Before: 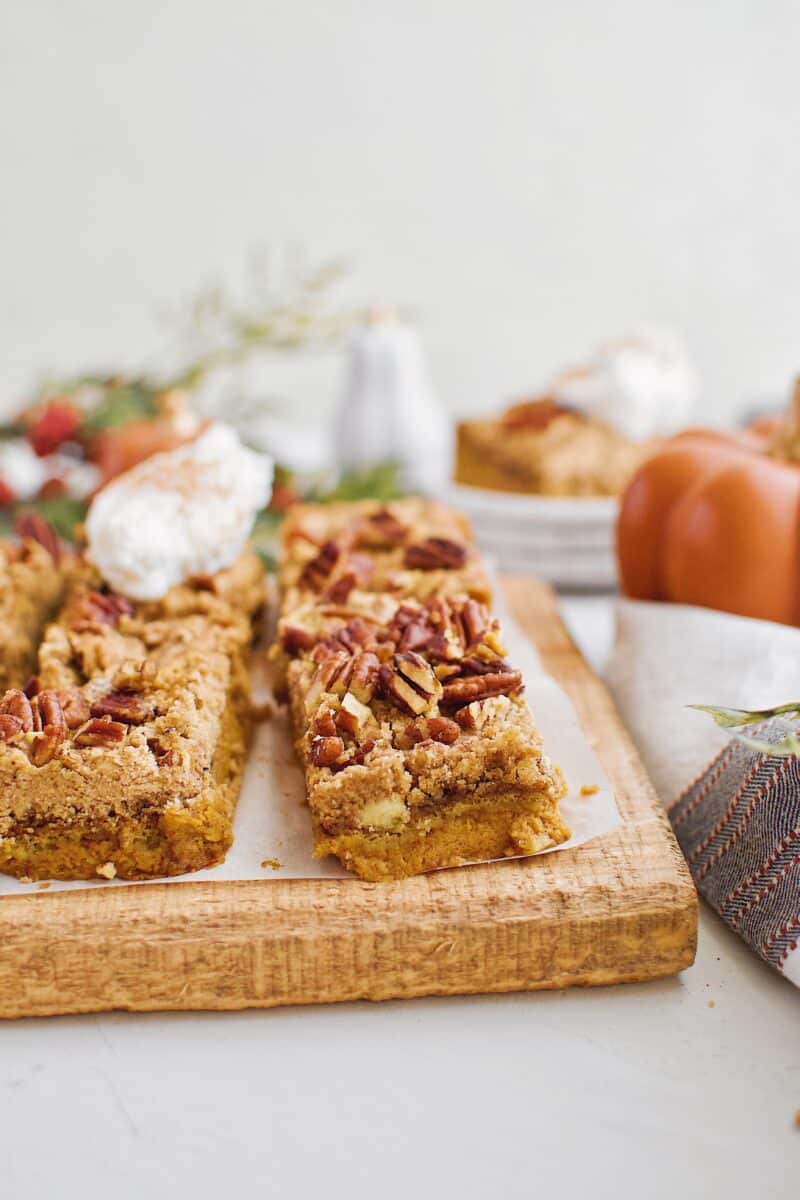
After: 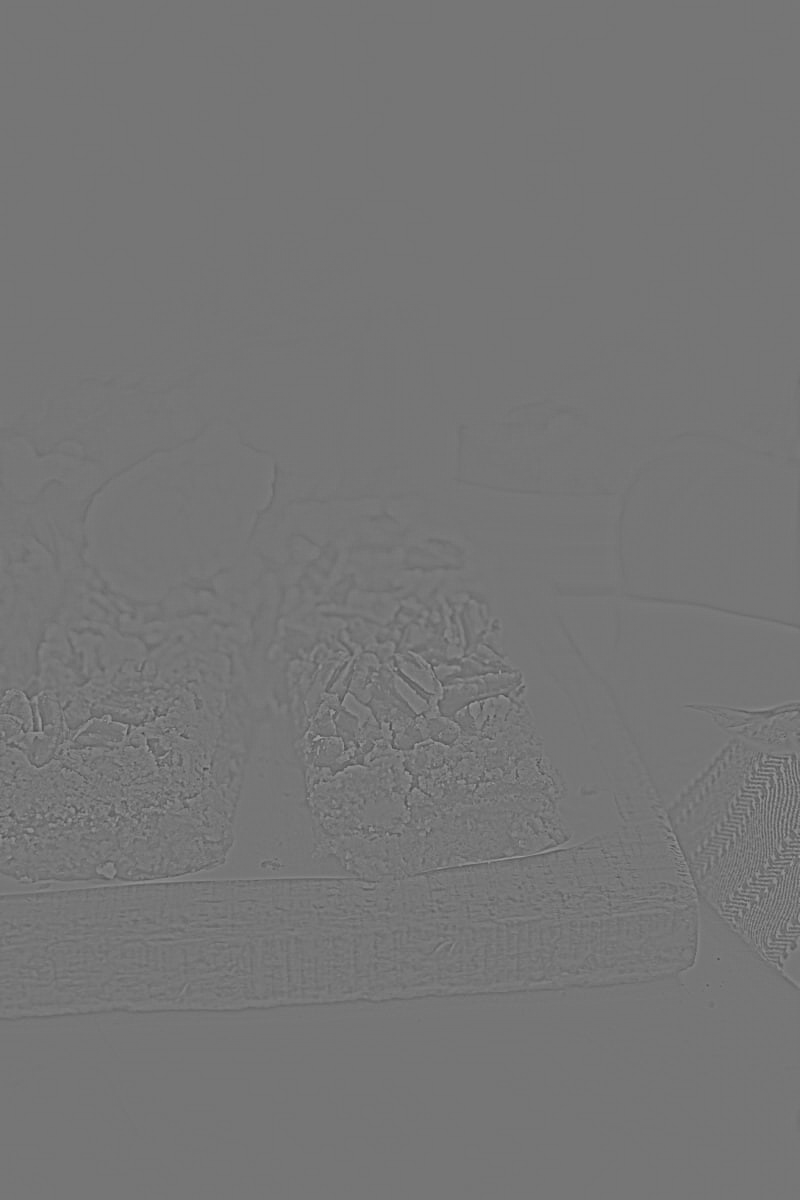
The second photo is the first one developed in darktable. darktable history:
highpass: sharpness 9.84%, contrast boost 9.94%
tone curve: curves: ch0 [(0, 0) (0.003, 0.01) (0.011, 0.015) (0.025, 0.023) (0.044, 0.037) (0.069, 0.055) (0.1, 0.08) (0.136, 0.114) (0.177, 0.155) (0.224, 0.201) (0.277, 0.254) (0.335, 0.319) (0.399, 0.387) (0.468, 0.459) (0.543, 0.544) (0.623, 0.634) (0.709, 0.731) (0.801, 0.827) (0.898, 0.921) (1, 1)], color space Lab, independent channels, preserve colors none
vibrance: vibrance 95.34%
